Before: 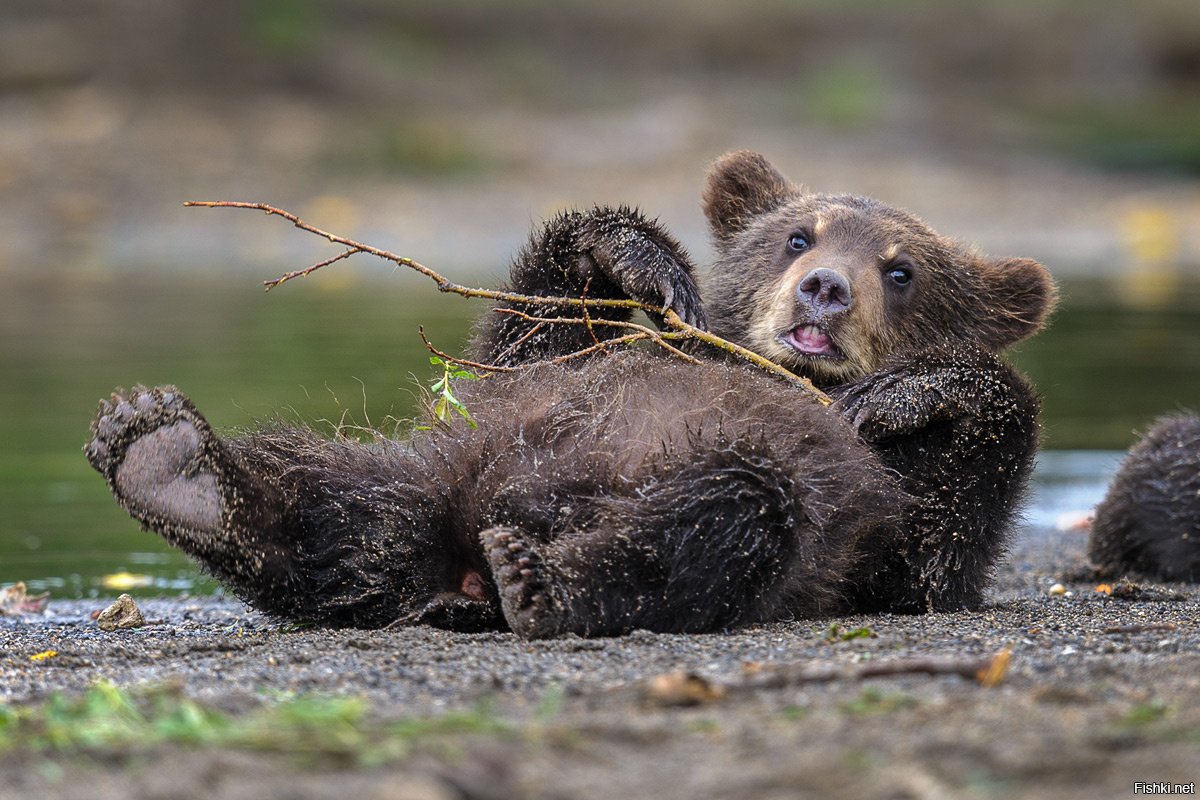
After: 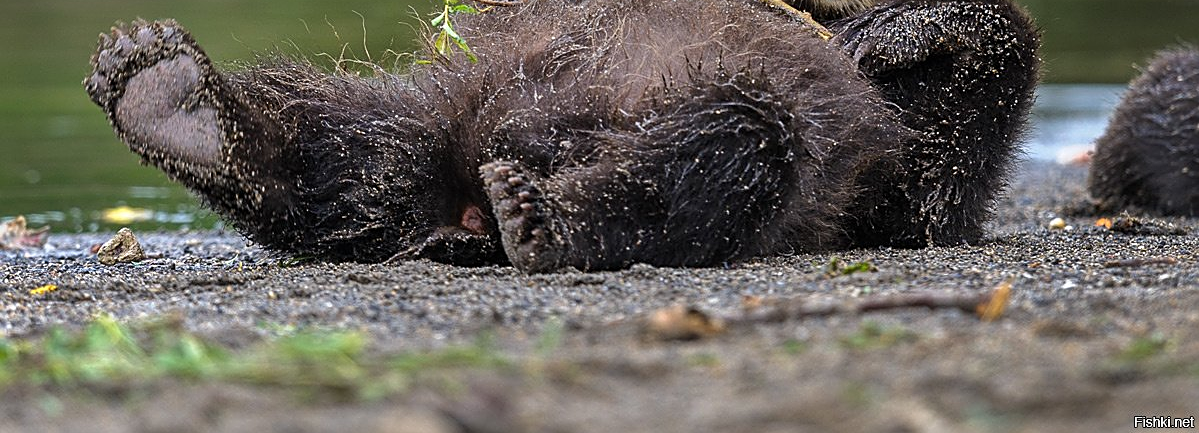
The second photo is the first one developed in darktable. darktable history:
crop and rotate: top 45.772%, right 0.025%
sharpen: on, module defaults
